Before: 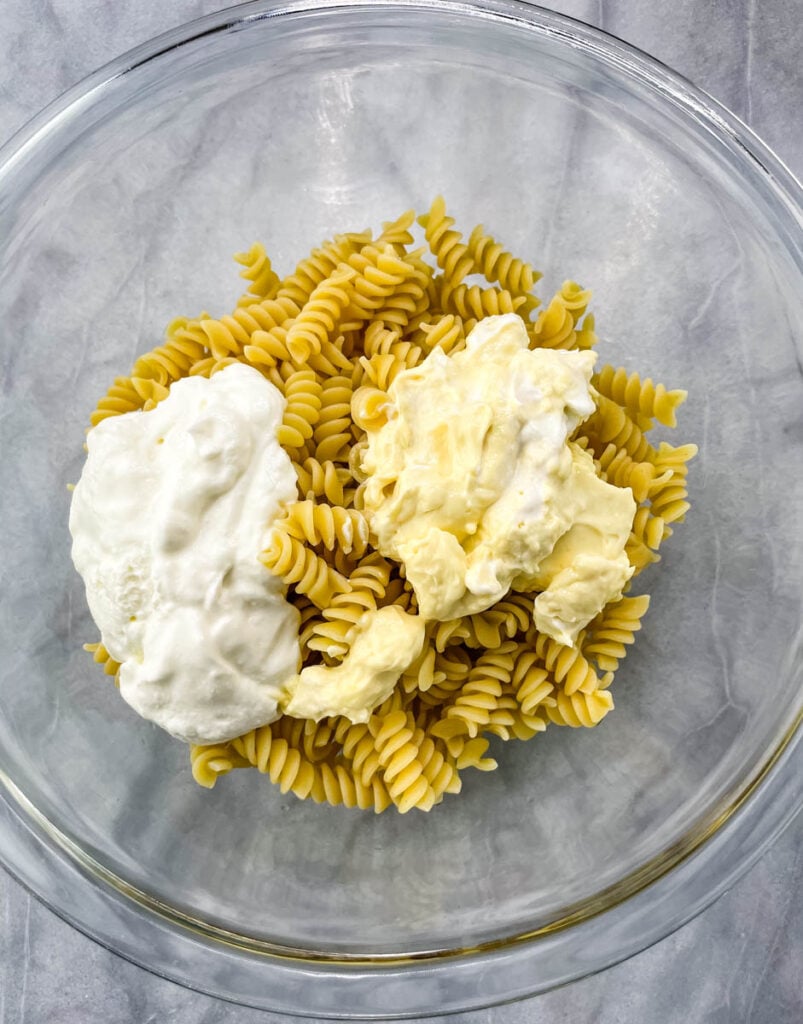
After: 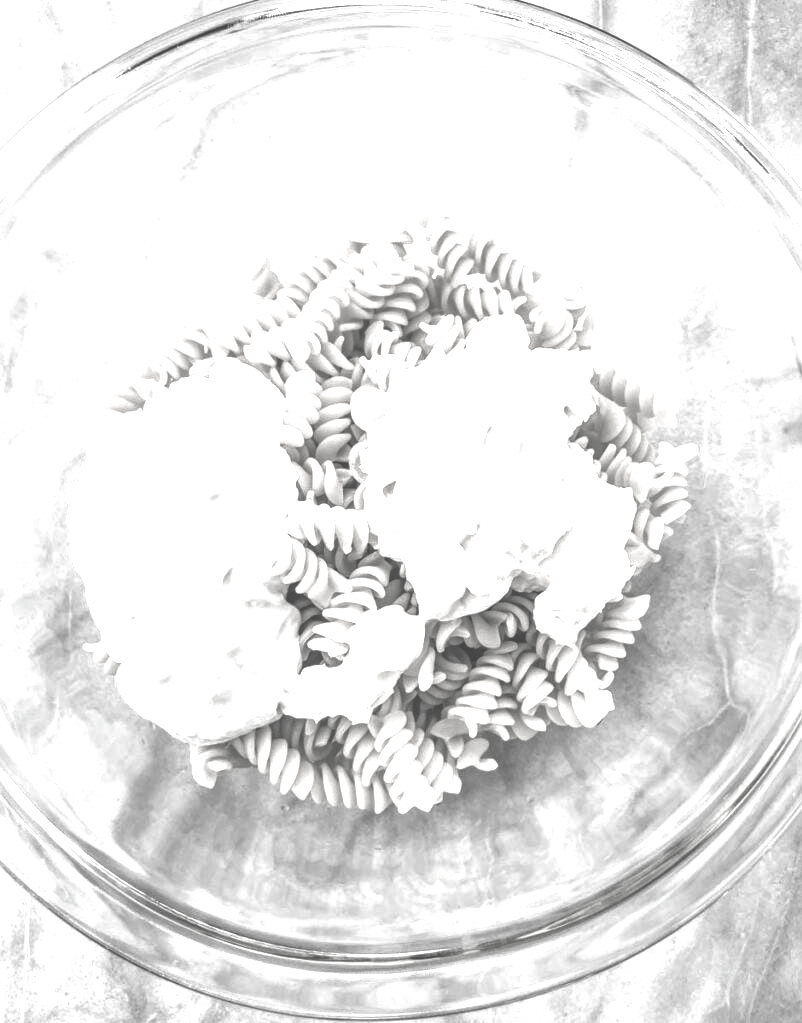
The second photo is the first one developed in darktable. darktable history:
contrast brightness saturation: saturation -0.989
exposure: black level correction -0.024, exposure 1.393 EV, compensate highlight preservation false
local contrast: on, module defaults
shadows and highlights: shadows 25.7, highlights -26.04
